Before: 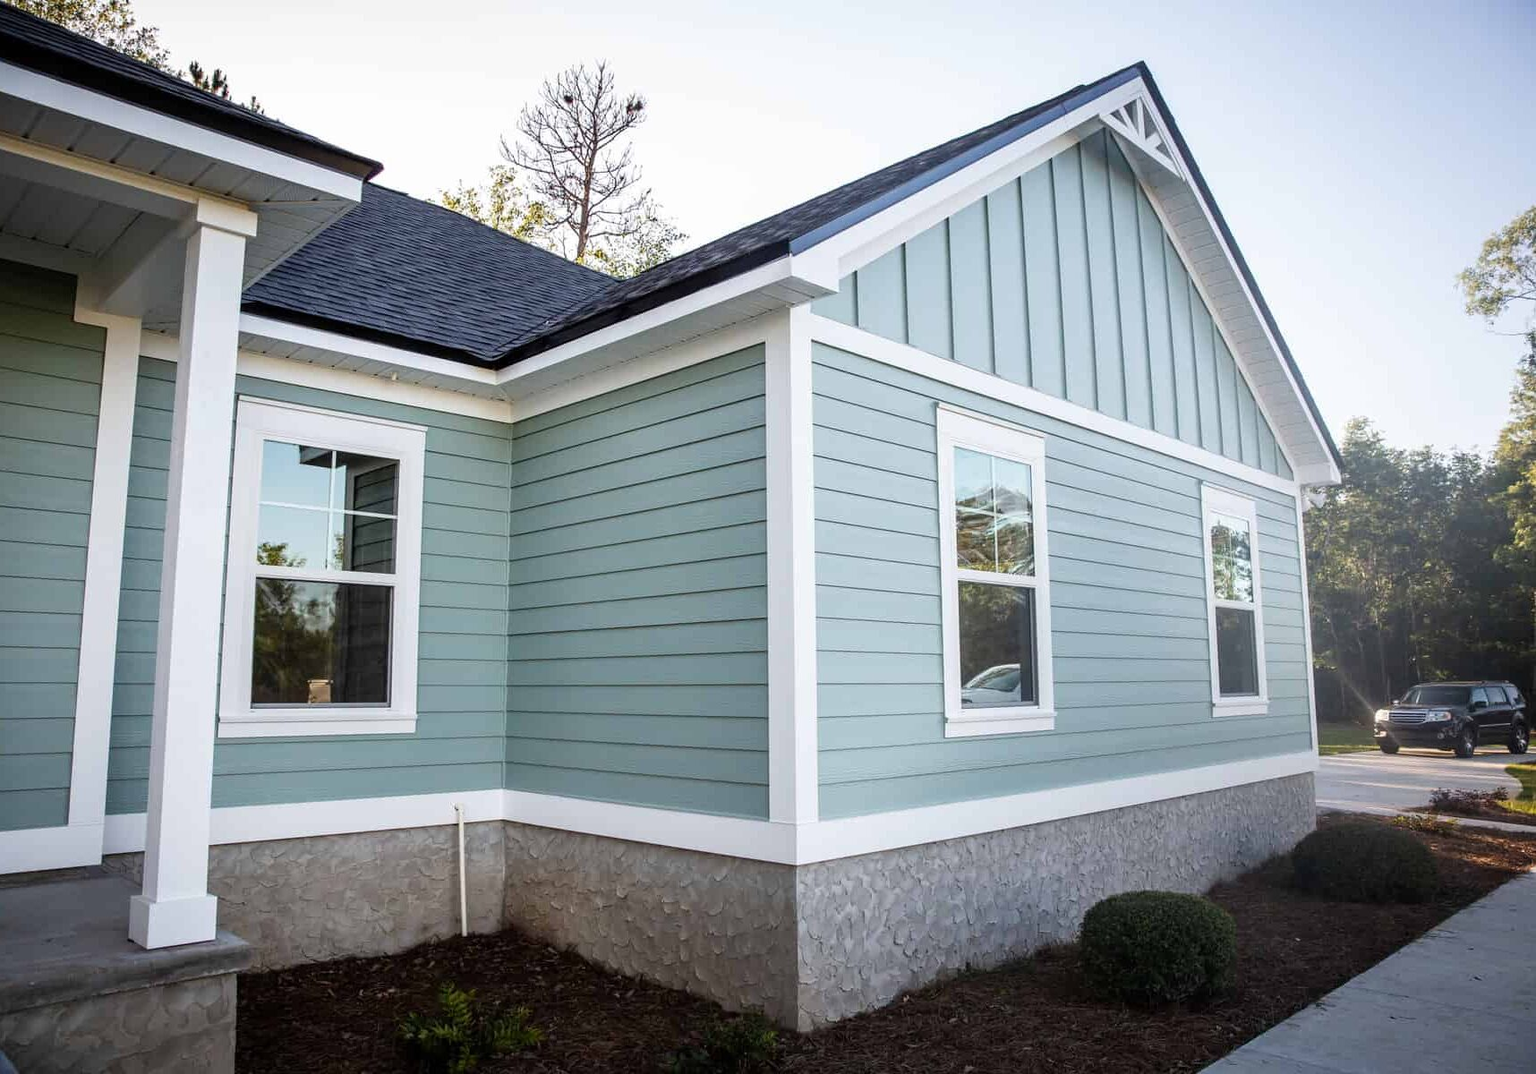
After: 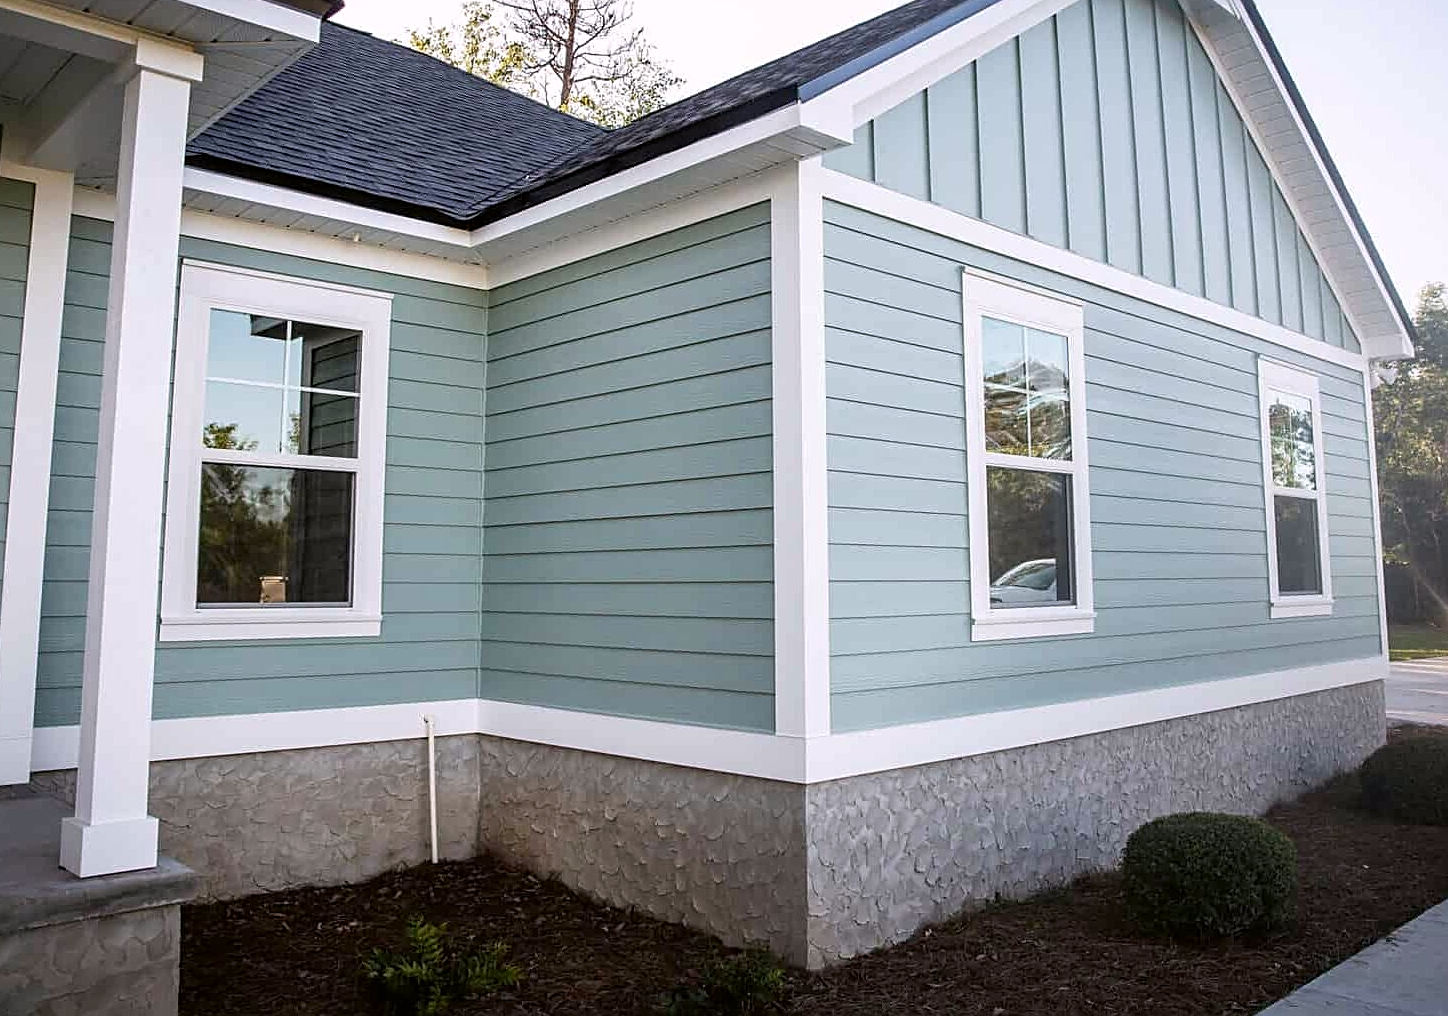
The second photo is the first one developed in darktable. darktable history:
color correction: highlights a* 2.94, highlights b* -1.43, shadows a* -0.073, shadows b* 2.52, saturation 0.979
crop and rotate: left 4.929%, top 15.295%, right 10.681%
sharpen: on, module defaults
